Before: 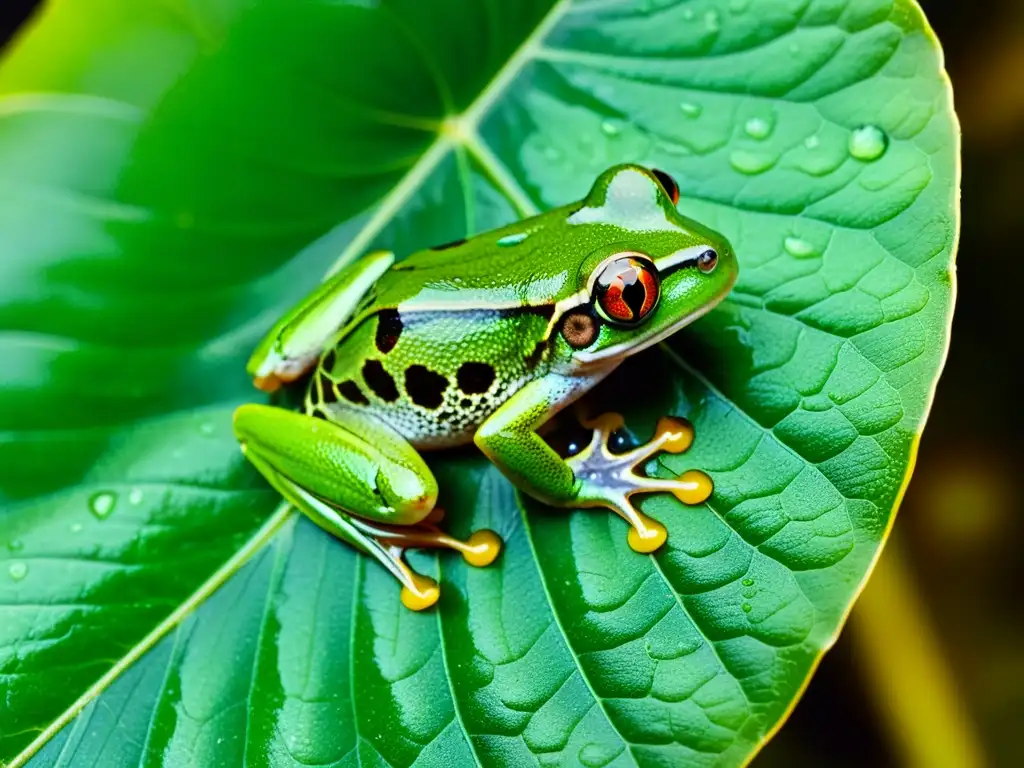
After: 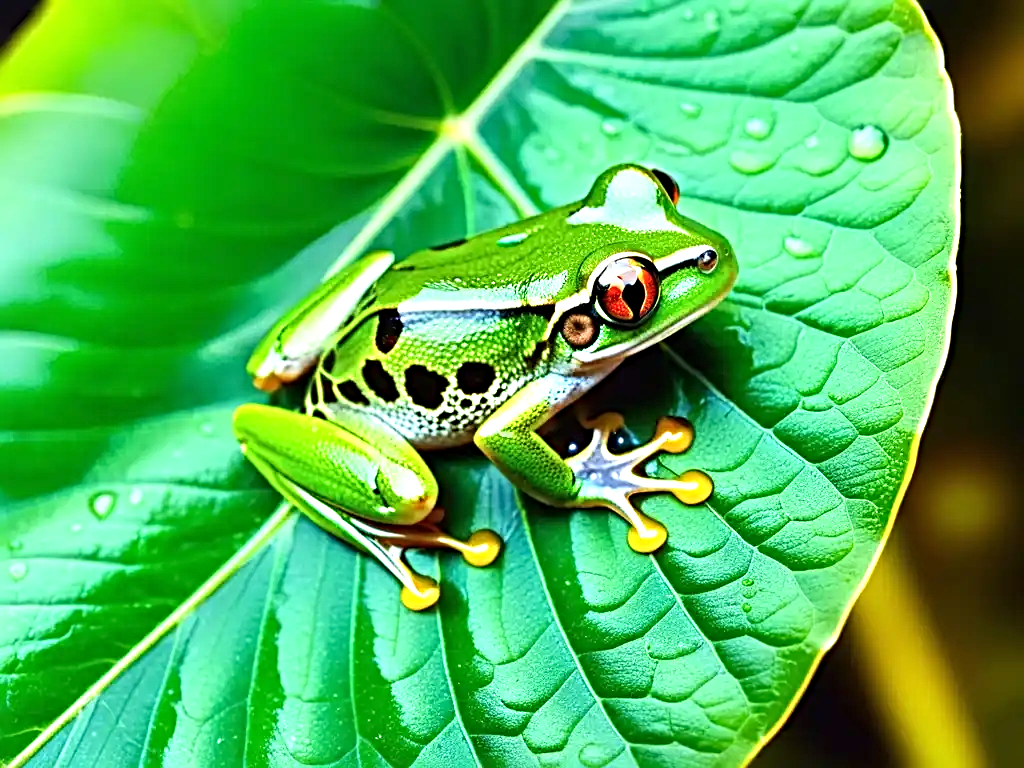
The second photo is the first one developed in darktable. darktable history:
exposure: black level correction 0, exposure 0.701 EV, compensate highlight preservation false
sharpen: radius 3.955
